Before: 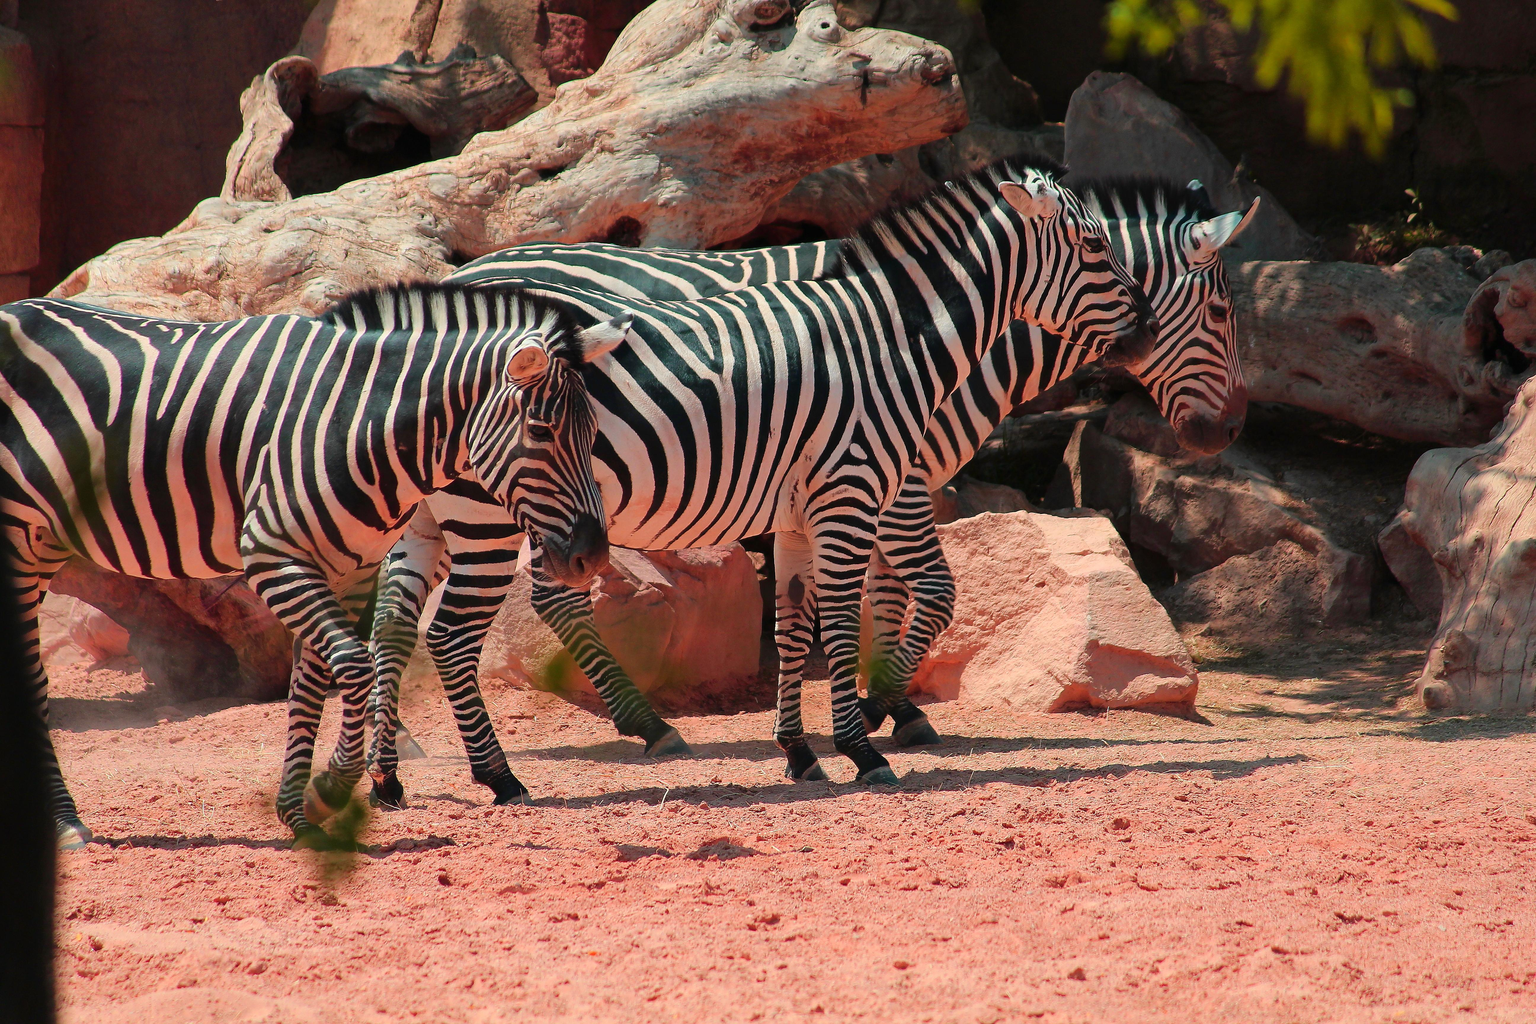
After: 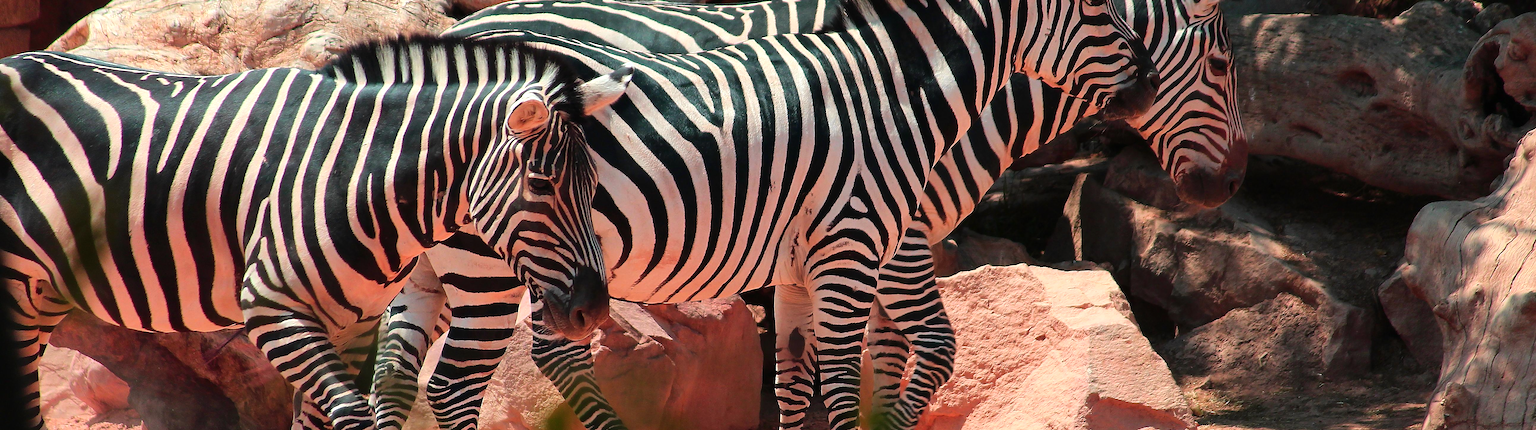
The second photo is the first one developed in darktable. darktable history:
color correction: highlights a* 0.005, highlights b* -0.283
color balance rgb: perceptual saturation grading › global saturation 0.71%
crop and rotate: top 24.133%, bottom 33.79%
tone equalizer: -8 EV -0.415 EV, -7 EV -0.419 EV, -6 EV -0.369 EV, -5 EV -0.236 EV, -3 EV 0.232 EV, -2 EV 0.344 EV, -1 EV 0.393 EV, +0 EV 0.41 EV, edges refinement/feathering 500, mask exposure compensation -1.57 EV, preserve details no
